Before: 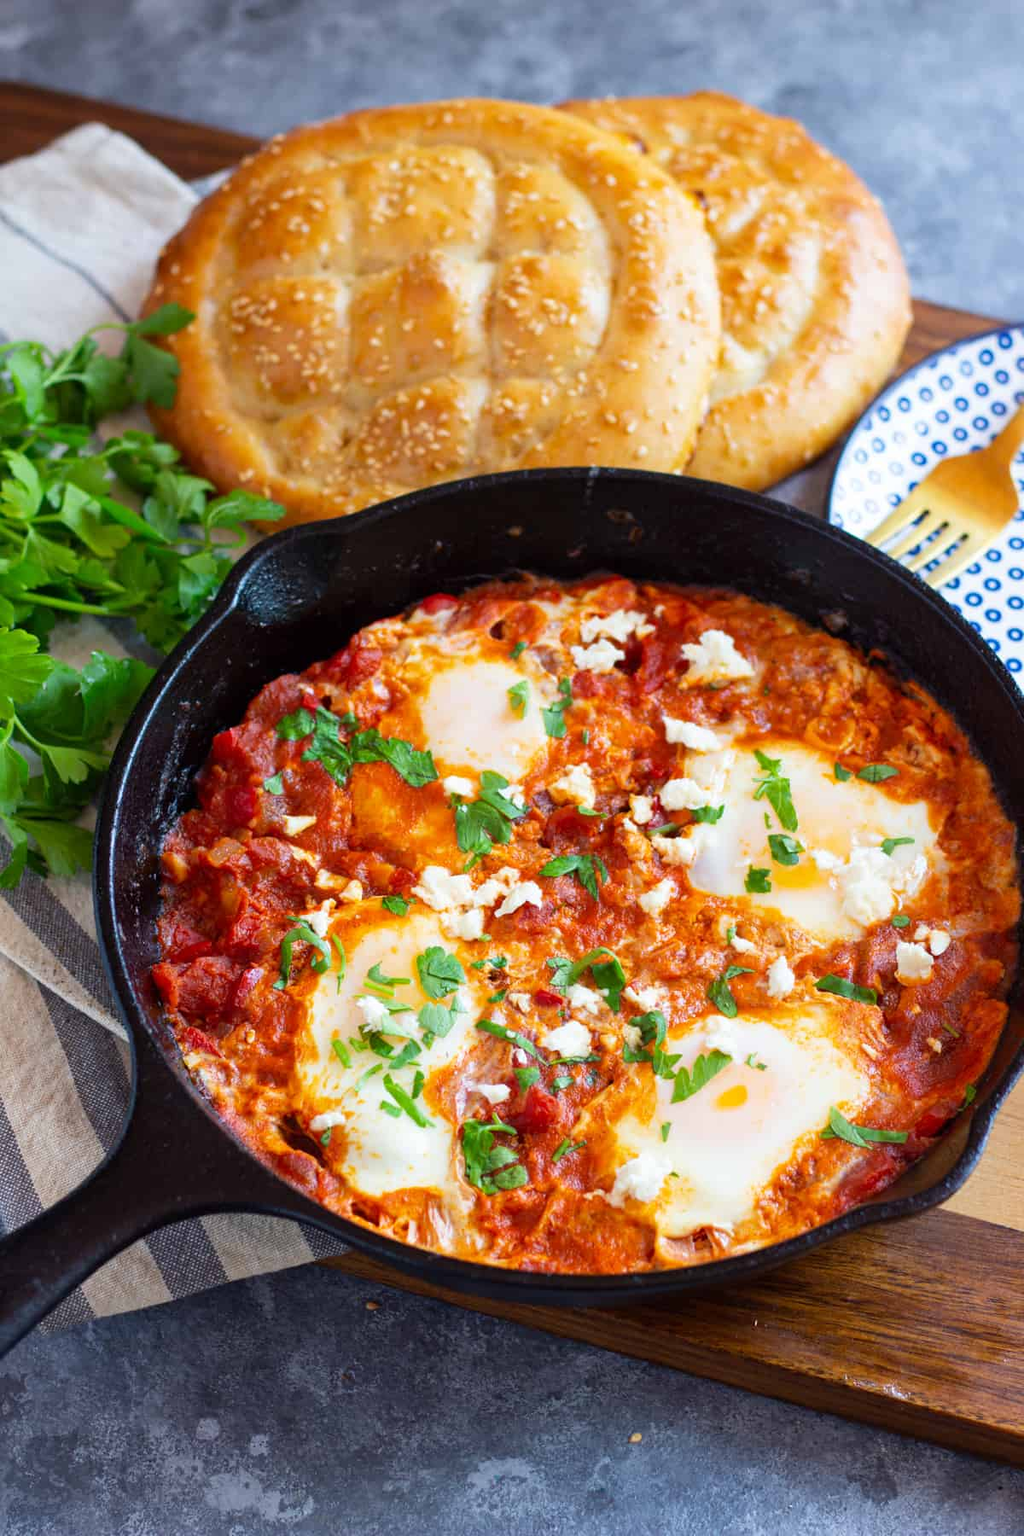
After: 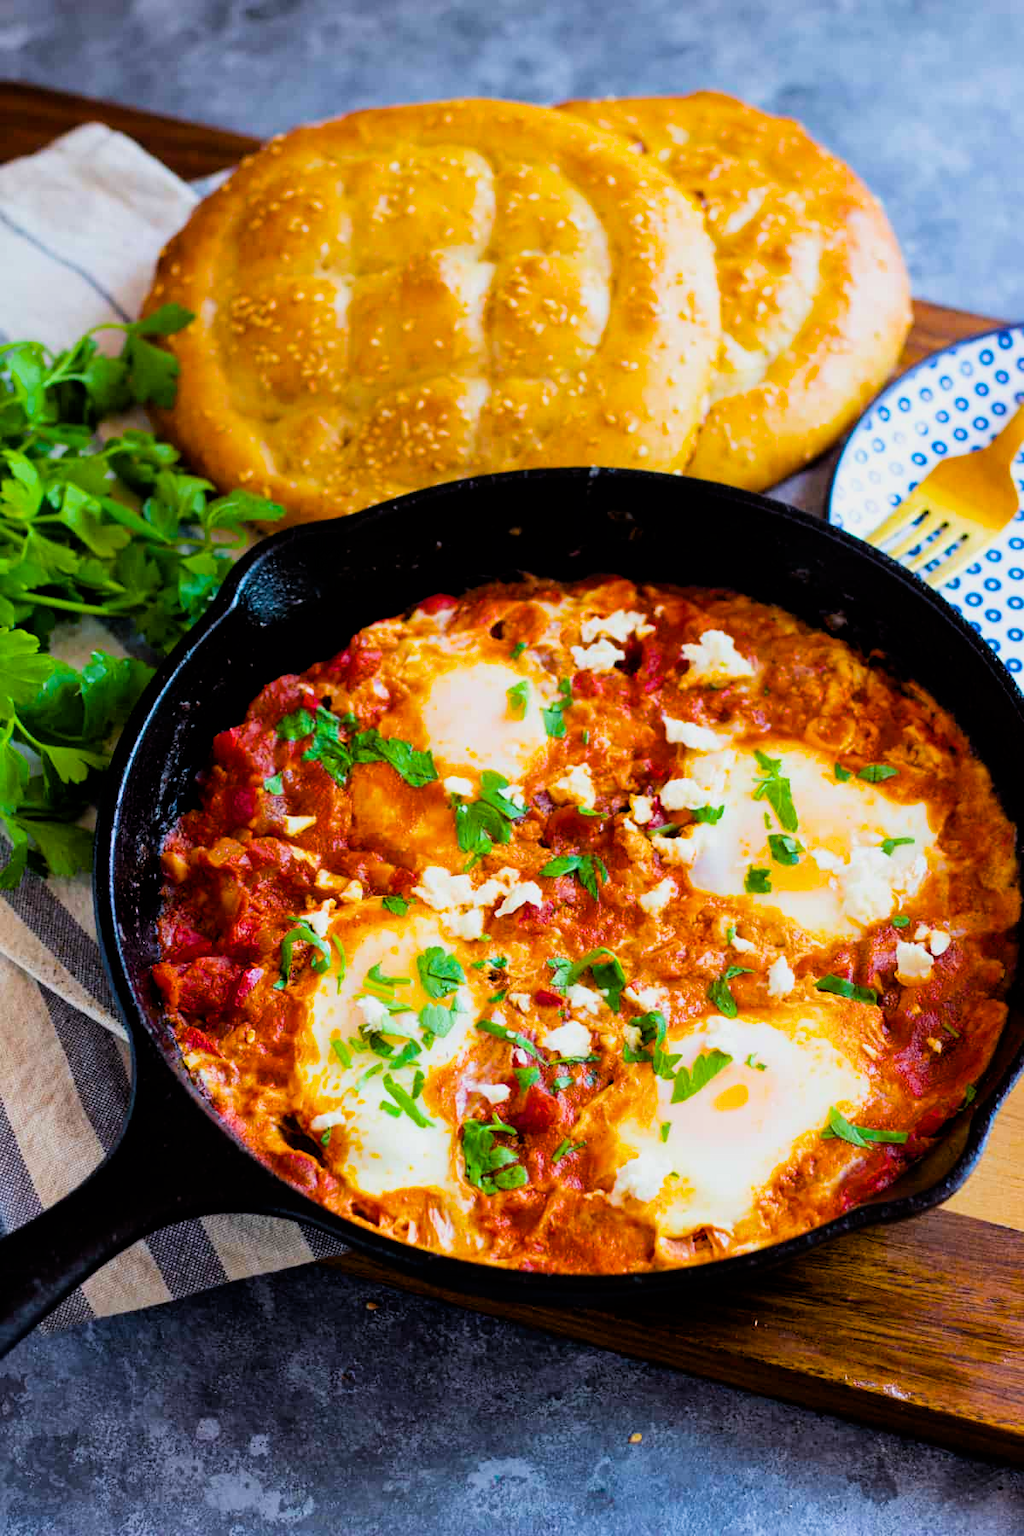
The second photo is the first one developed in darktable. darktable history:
filmic rgb: black relative exposure -5.07 EV, white relative exposure 3.21 EV, threshold 5.98 EV, hardness 3.42, contrast 1.194, highlights saturation mix -29.3%, enable highlight reconstruction true
color balance rgb: linear chroma grading › global chroma 15.147%, perceptual saturation grading › global saturation 35.716%, global vibrance 9.859%
